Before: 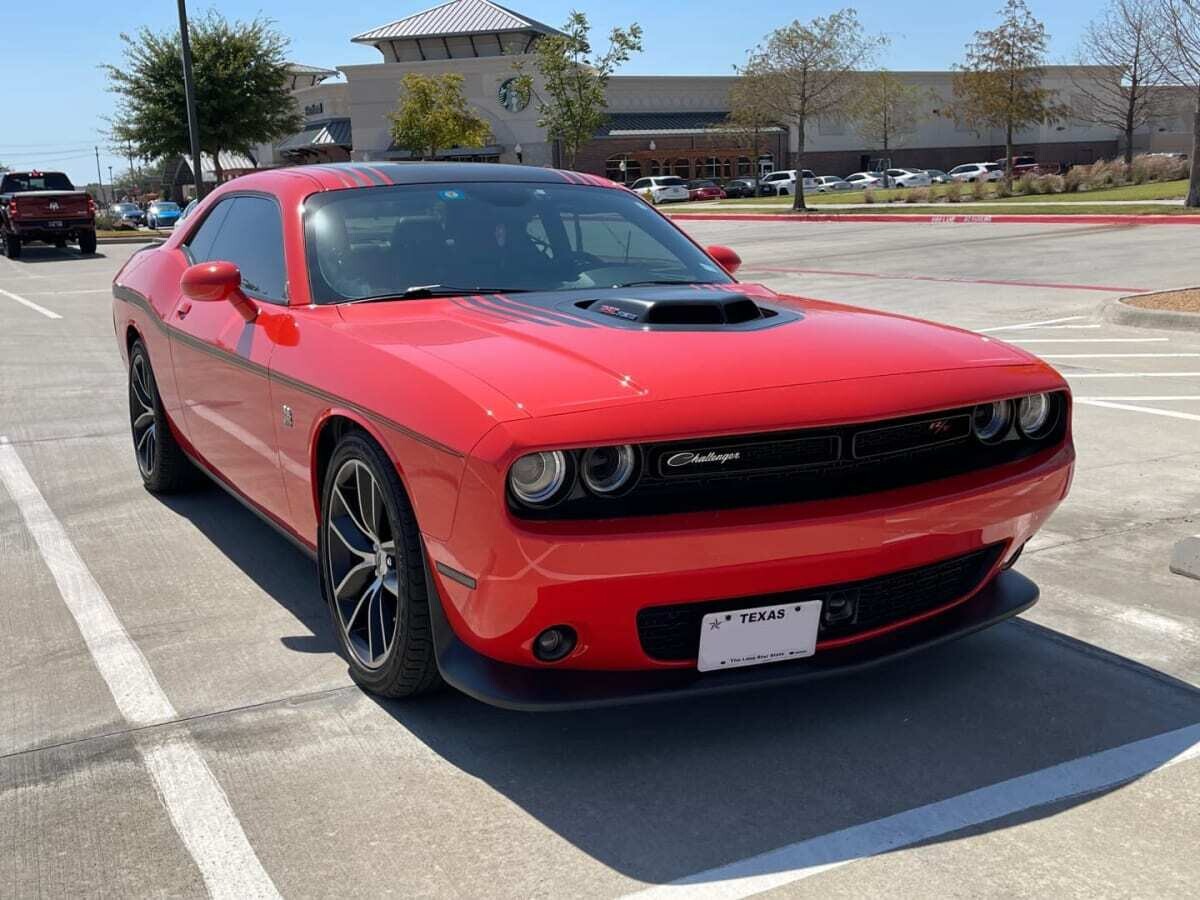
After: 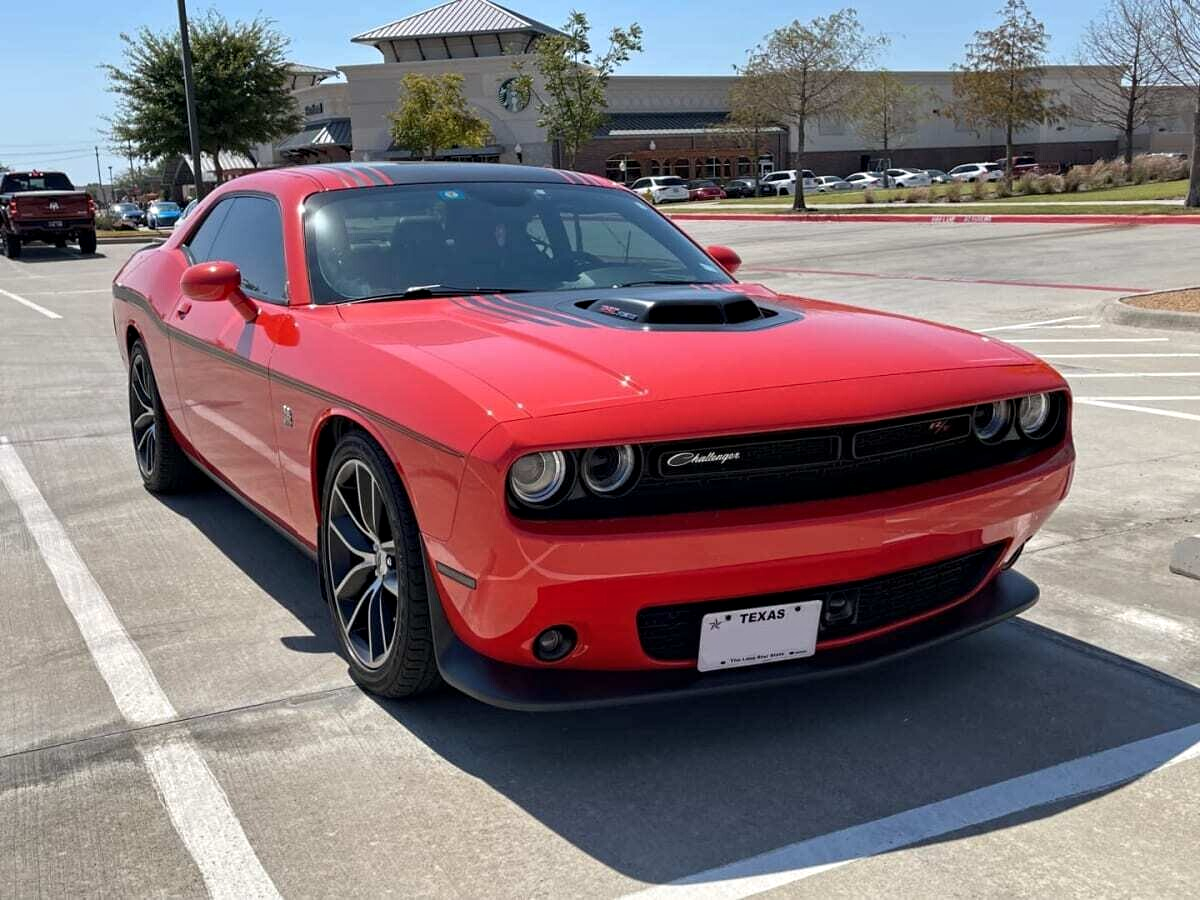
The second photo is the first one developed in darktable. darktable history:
contrast equalizer: octaves 7, y [[0.5, 0.501, 0.532, 0.538, 0.54, 0.541], [0.5 ×6], [0.5 ×6], [0 ×6], [0 ×6]]
